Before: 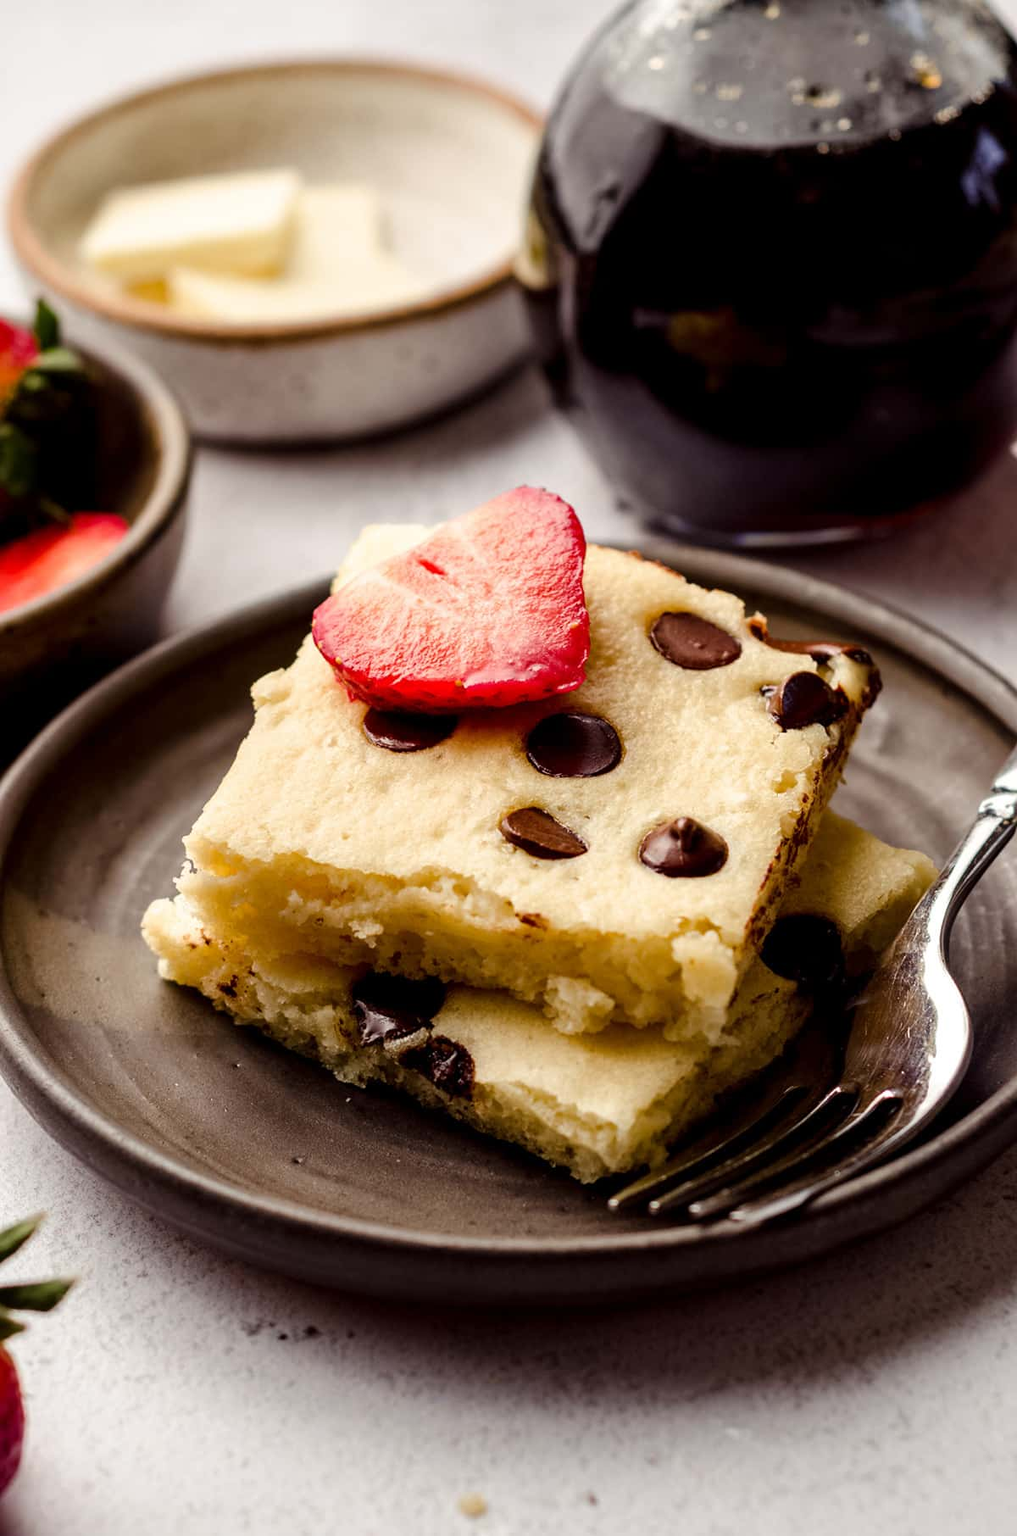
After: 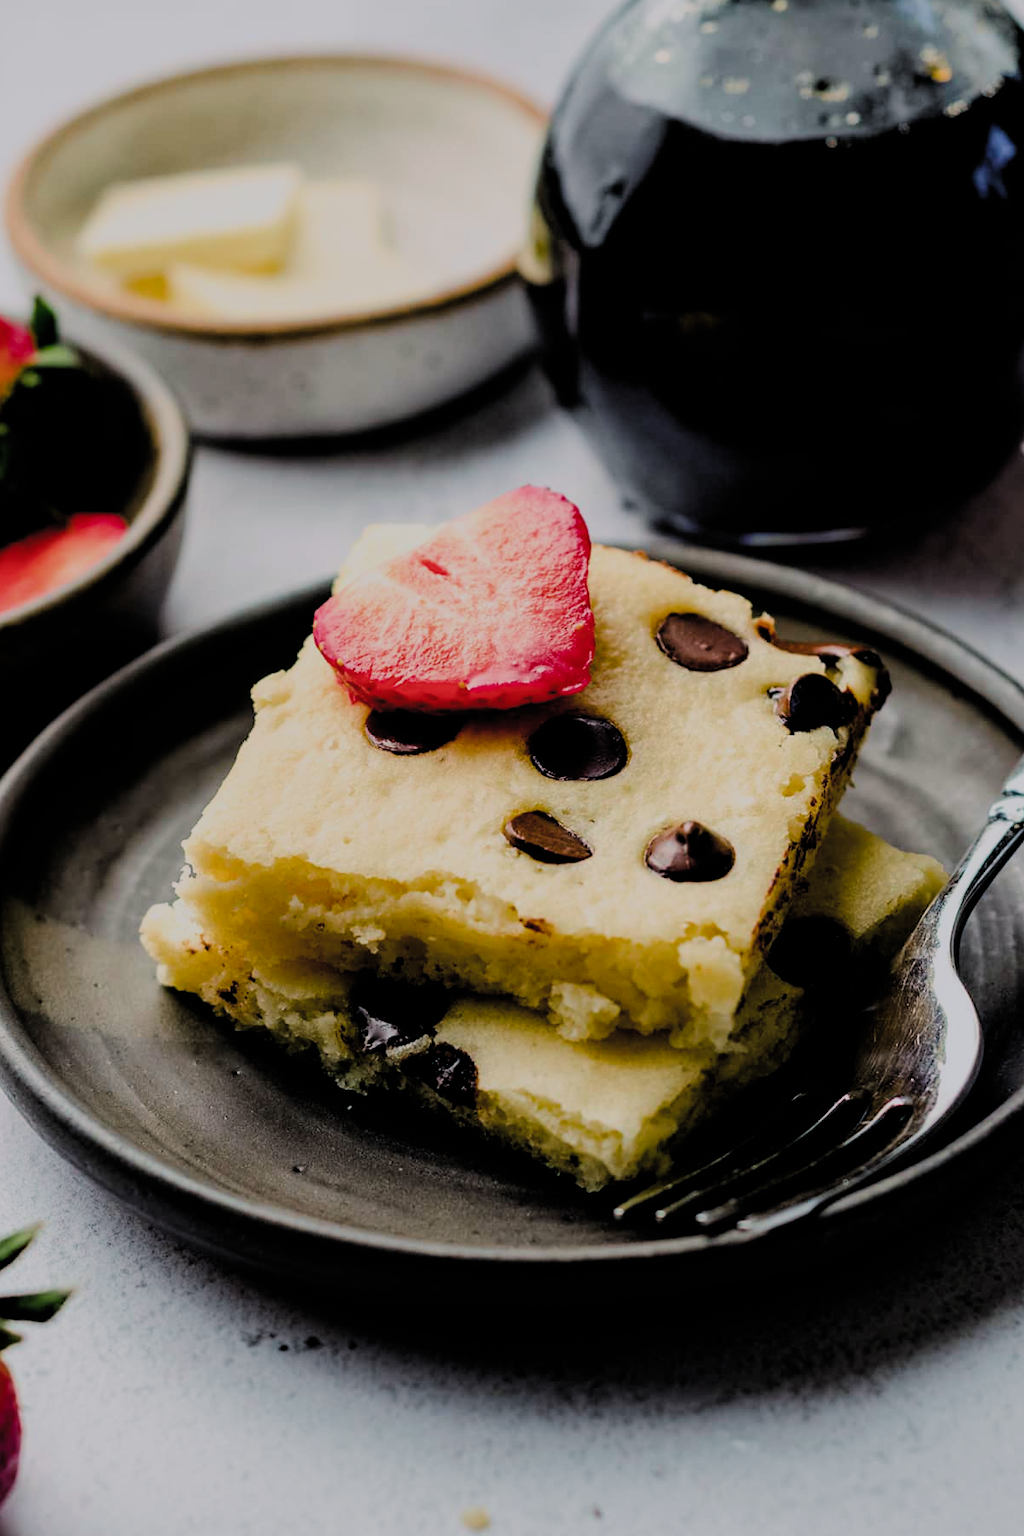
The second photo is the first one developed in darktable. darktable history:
crop: left 0.413%, top 0.504%, right 0.235%, bottom 0.857%
filmic rgb: black relative exposure -6.17 EV, white relative exposure 6.96 EV, threshold 2.99 EV, hardness 2.24, color science v4 (2020), enable highlight reconstruction true
color balance rgb: power › luminance -7.53%, power › chroma 2.27%, power › hue 219.86°, perceptual saturation grading › global saturation 30.332%
